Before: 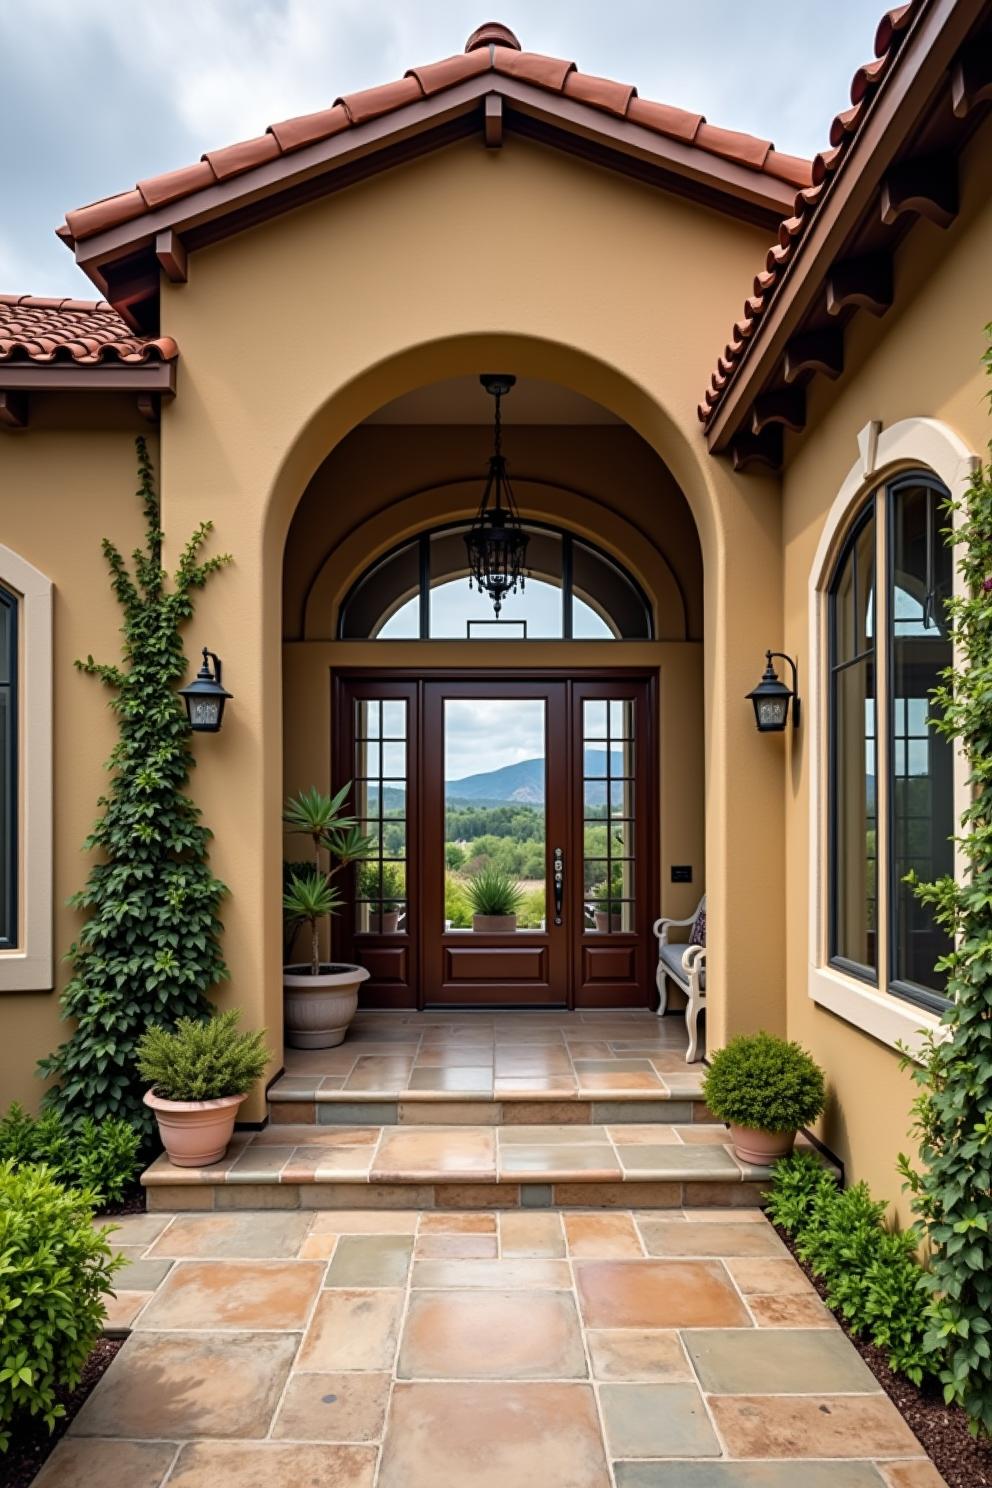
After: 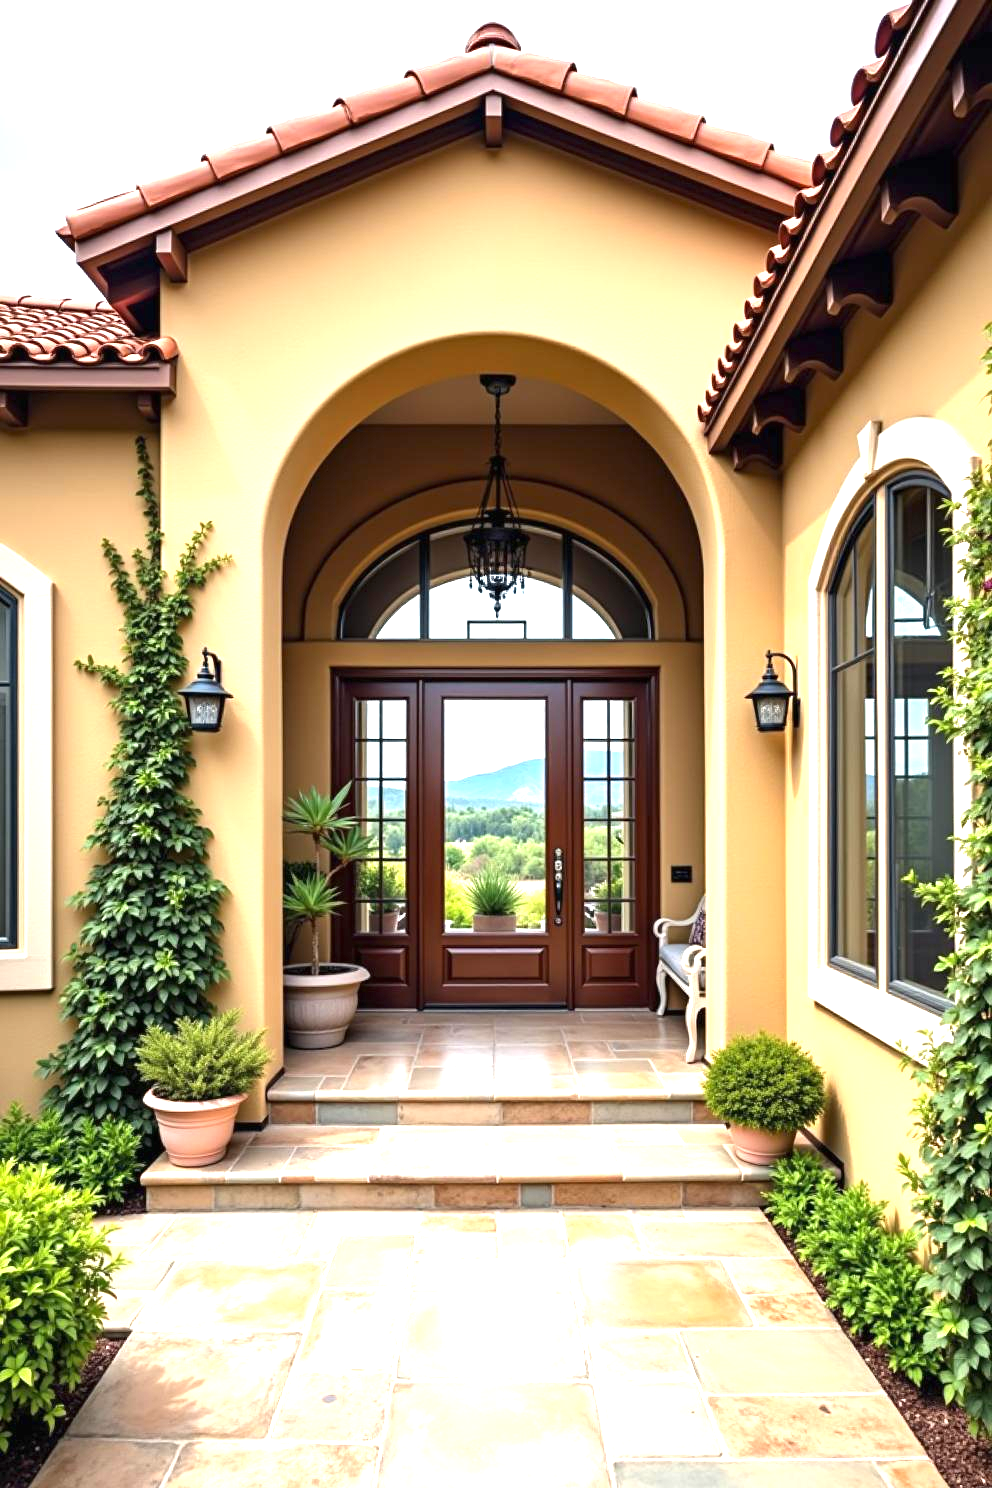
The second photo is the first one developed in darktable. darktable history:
exposure: black level correction 0, exposure 1.446 EV, compensate highlight preservation false
